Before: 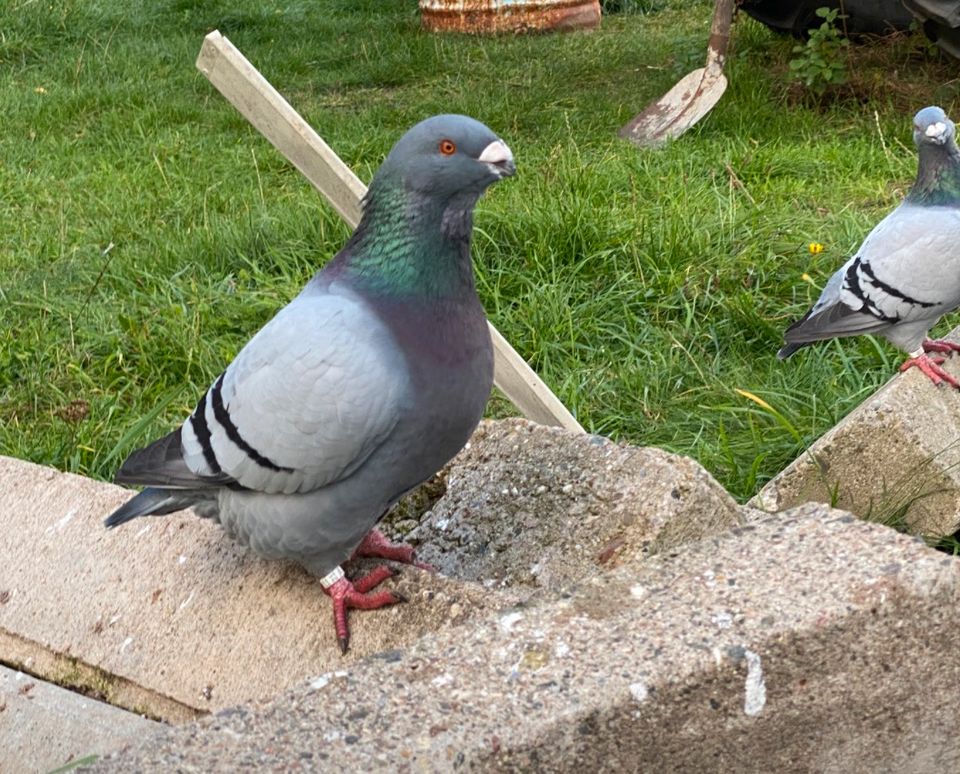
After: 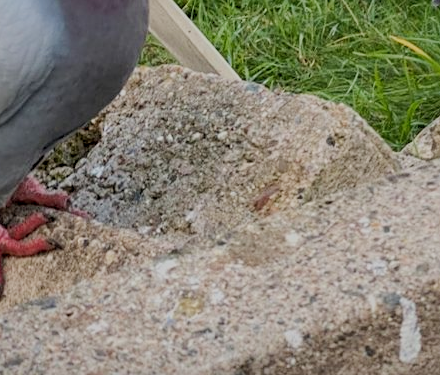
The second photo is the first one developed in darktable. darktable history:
exposure: exposure -0.061 EV, compensate highlight preservation false
shadows and highlights: highlights color adjustment 42.07%
sharpen: amount 0.201
crop: left 35.984%, top 45.733%, right 18.177%, bottom 5.81%
local contrast: highlights 61%, shadows 112%, detail 106%, midtone range 0.527
filmic rgb: black relative exposure -7.65 EV, white relative exposure 4.56 EV, threshold 3.04 EV, hardness 3.61, iterations of high-quality reconstruction 0, enable highlight reconstruction true
